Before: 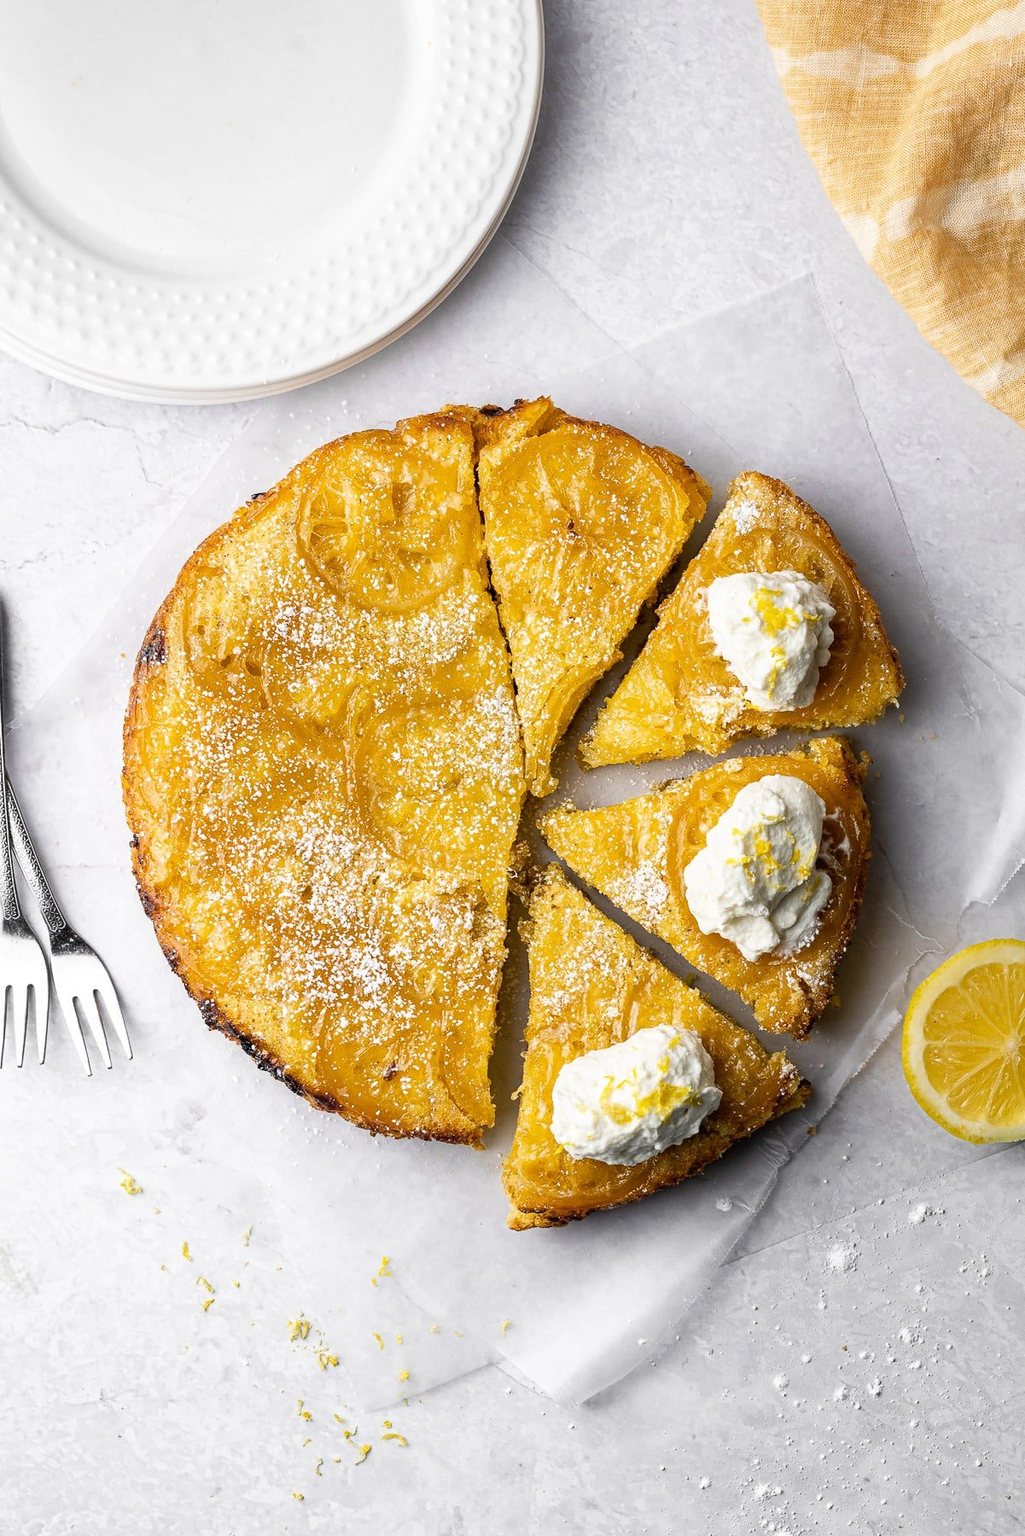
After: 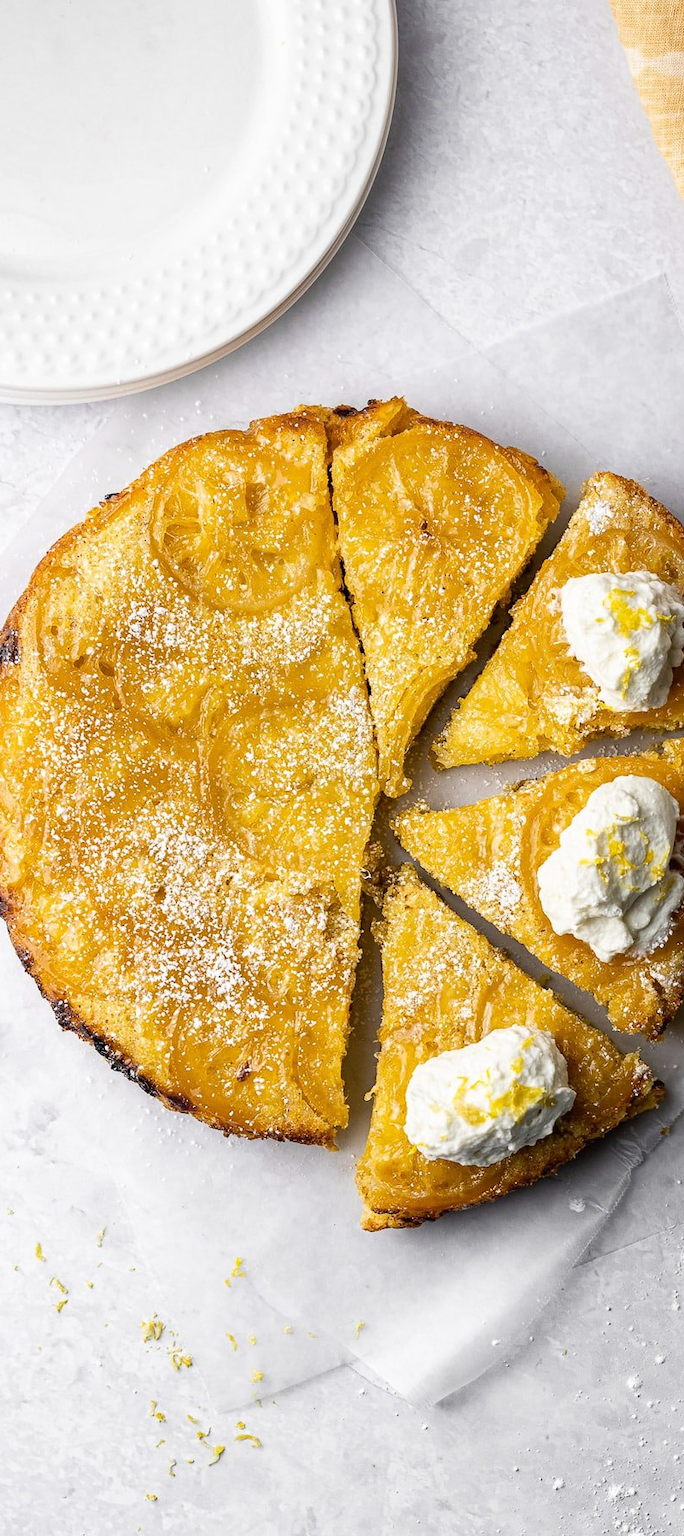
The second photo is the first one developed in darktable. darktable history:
crop and rotate: left 14.487%, right 18.729%
